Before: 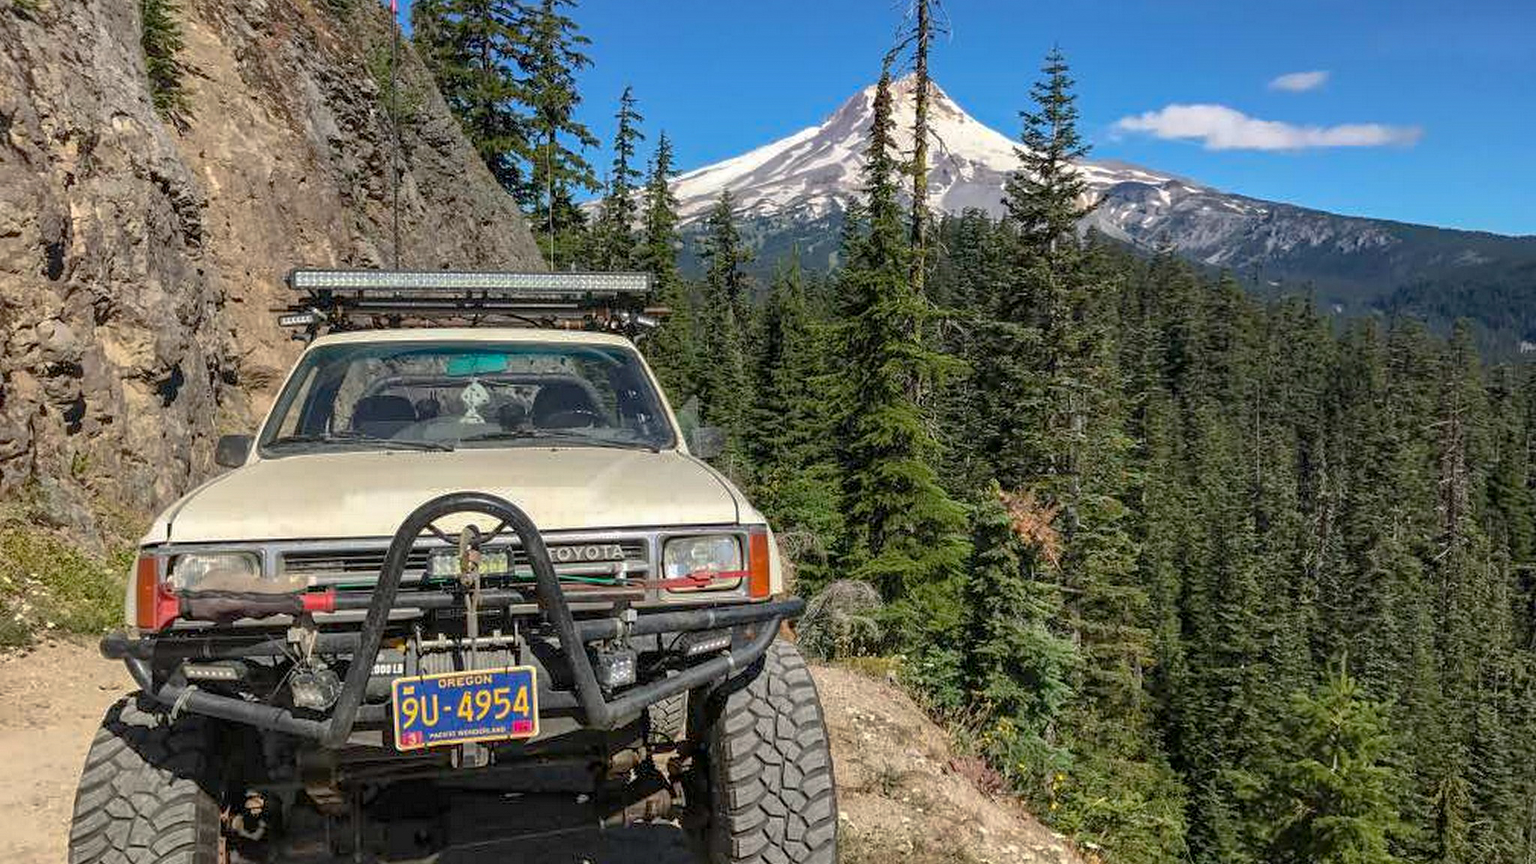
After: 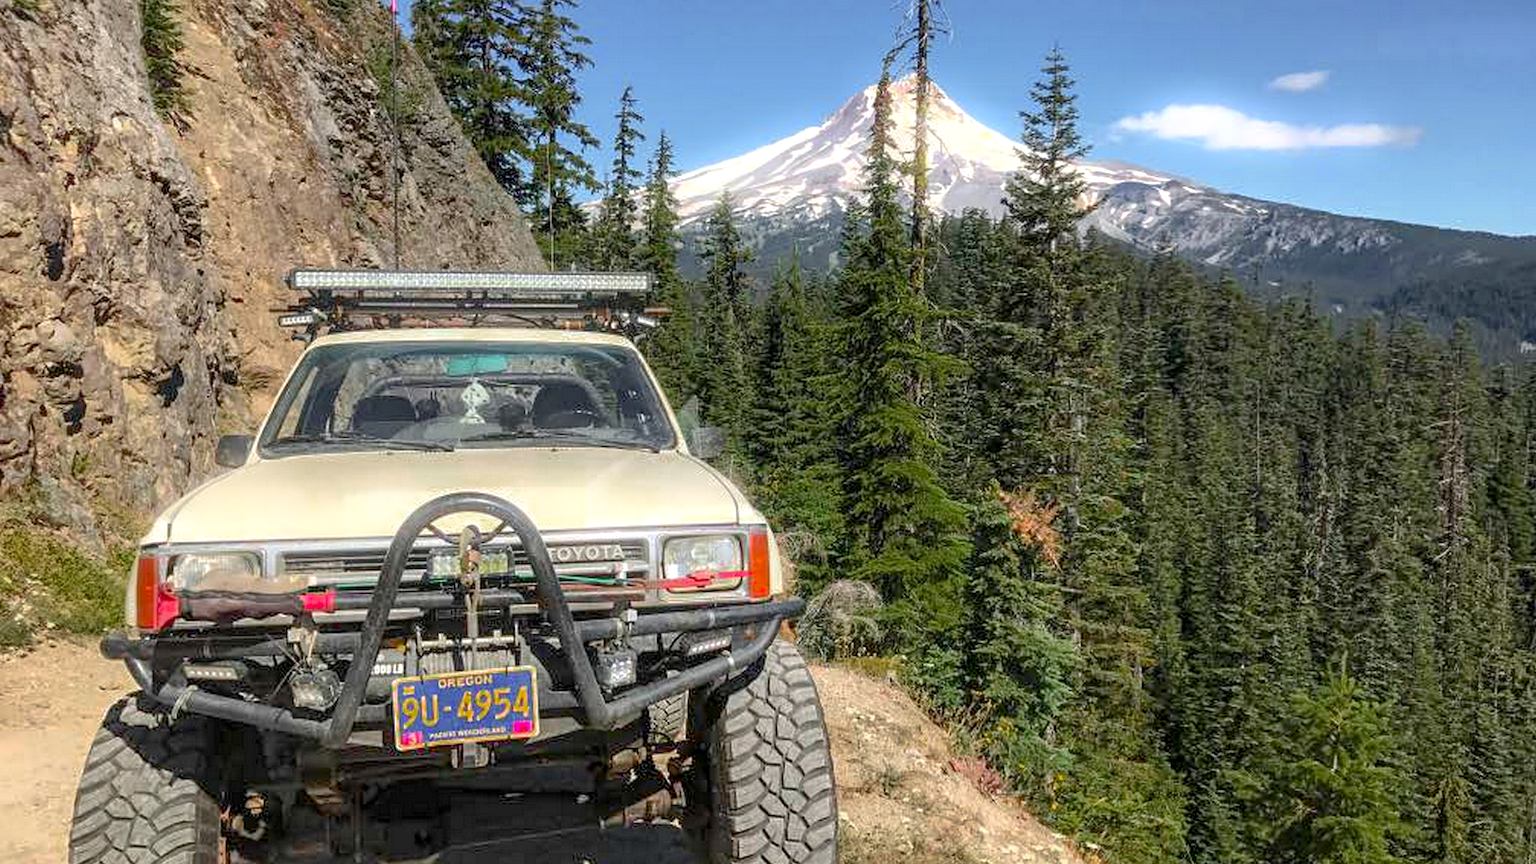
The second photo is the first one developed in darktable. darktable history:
bloom: size 5%, threshold 95%, strength 15%
exposure: black level correction 0.001, exposure 0.5 EV, compensate exposure bias true, compensate highlight preservation false
color zones: curves: ch0 [(0, 0.48) (0.209, 0.398) (0.305, 0.332) (0.429, 0.493) (0.571, 0.5) (0.714, 0.5) (0.857, 0.5) (1, 0.48)]; ch1 [(0, 0.633) (0.143, 0.586) (0.286, 0.489) (0.429, 0.448) (0.571, 0.31) (0.714, 0.335) (0.857, 0.492) (1, 0.633)]; ch2 [(0, 0.448) (0.143, 0.498) (0.286, 0.5) (0.429, 0.5) (0.571, 0.5) (0.714, 0.5) (0.857, 0.5) (1, 0.448)]
